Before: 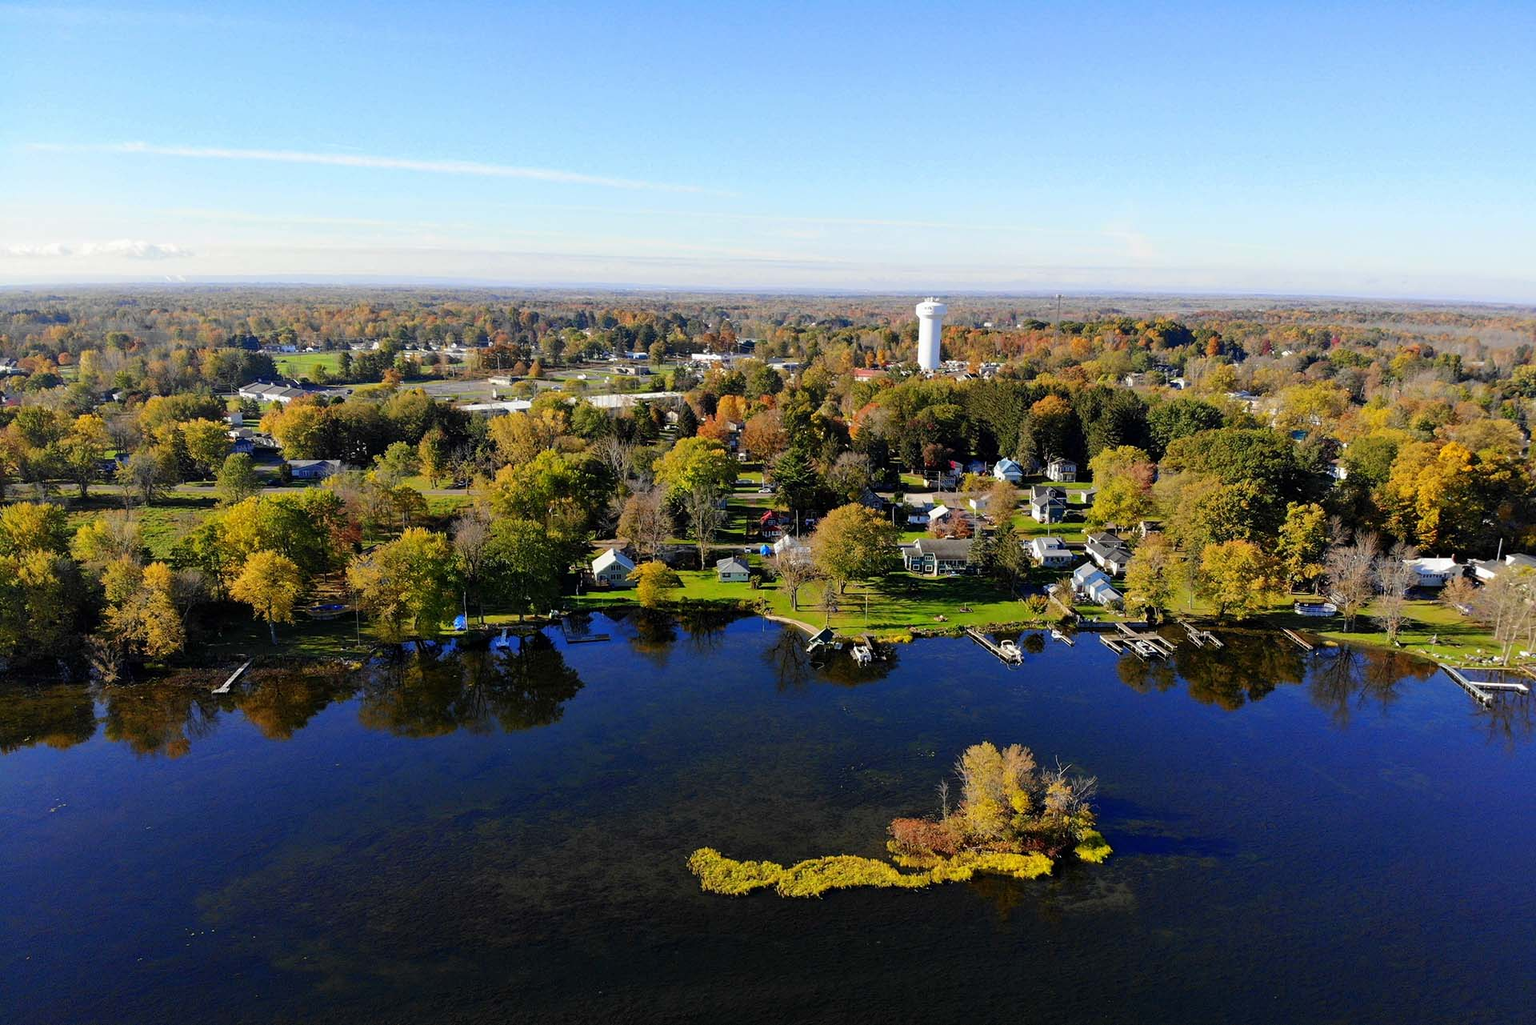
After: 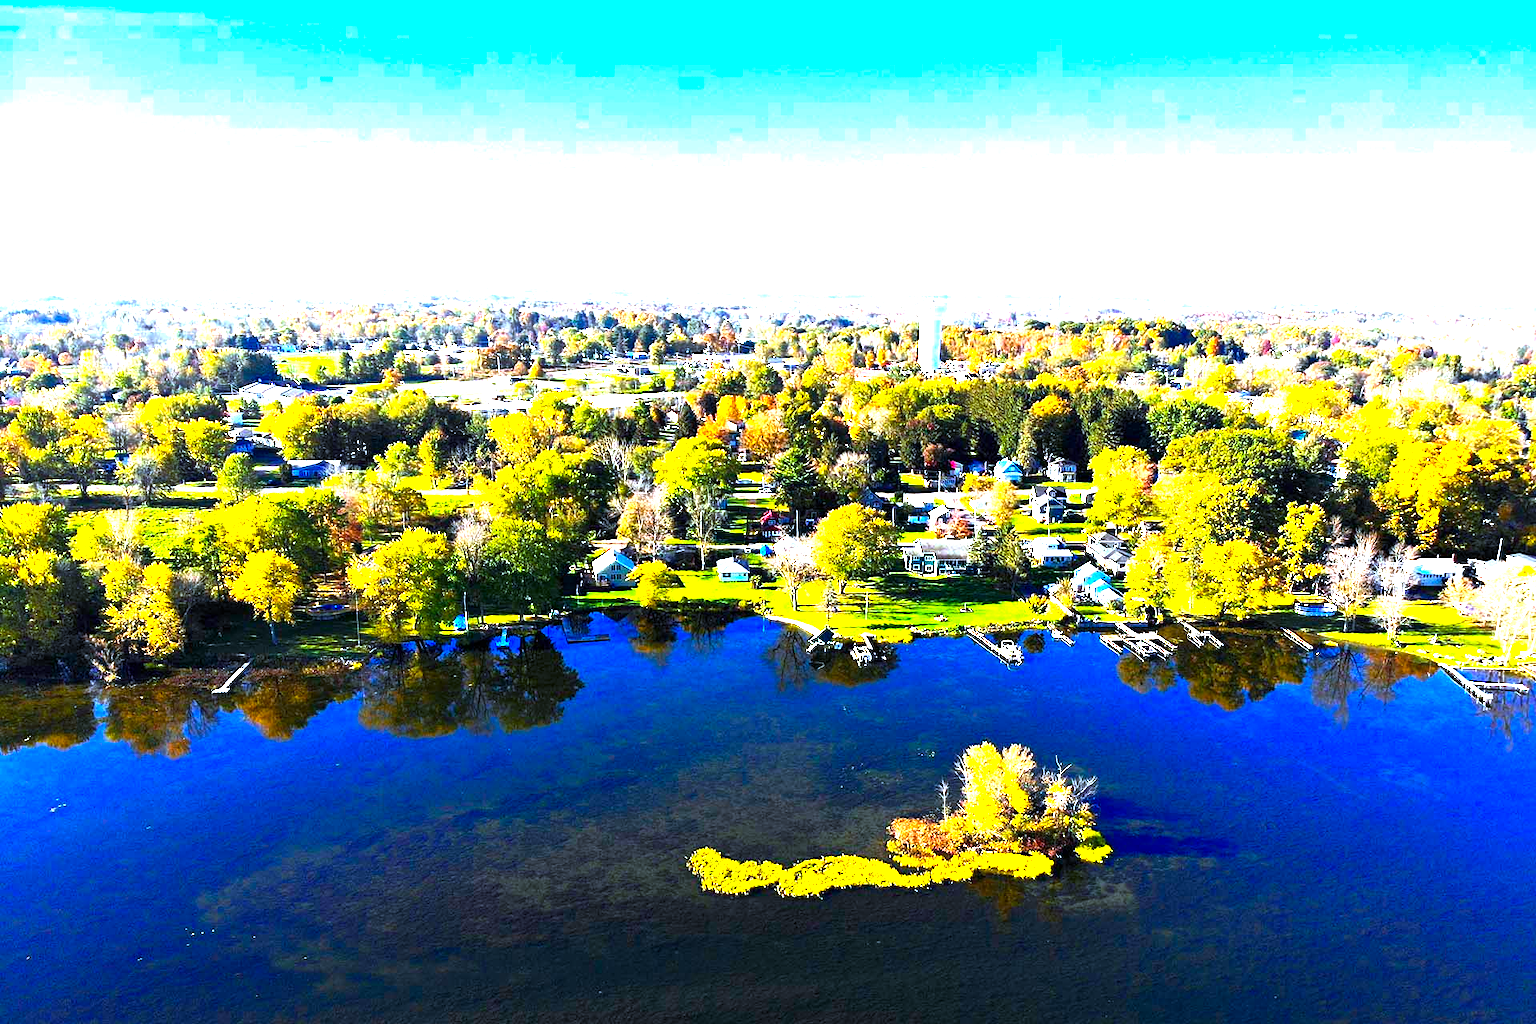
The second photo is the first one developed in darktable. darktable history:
color balance rgb: perceptual saturation grading › global saturation 25%, perceptual brilliance grading › global brilliance 35%, perceptual brilliance grading › highlights 50%, perceptual brilliance grading › mid-tones 60%, perceptual brilliance grading › shadows 35%, global vibrance 20%
color calibration: x 0.38, y 0.39, temperature 4086.04 K
